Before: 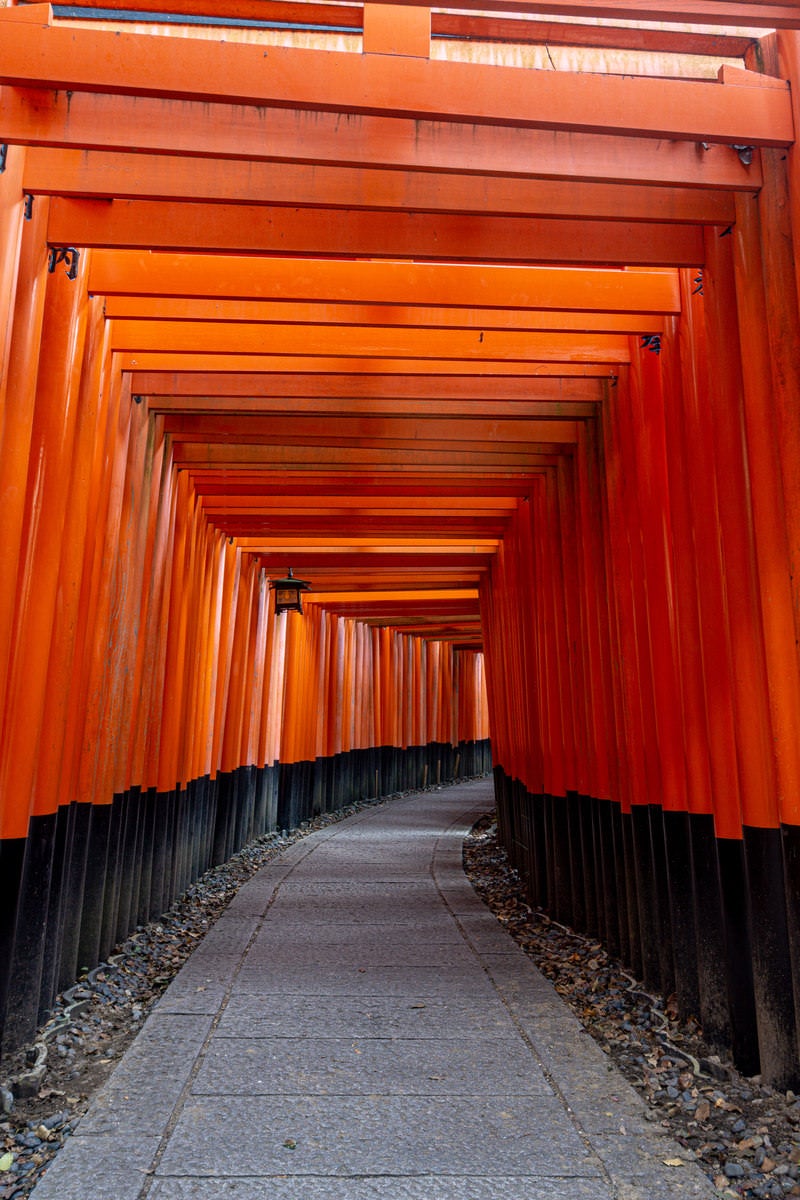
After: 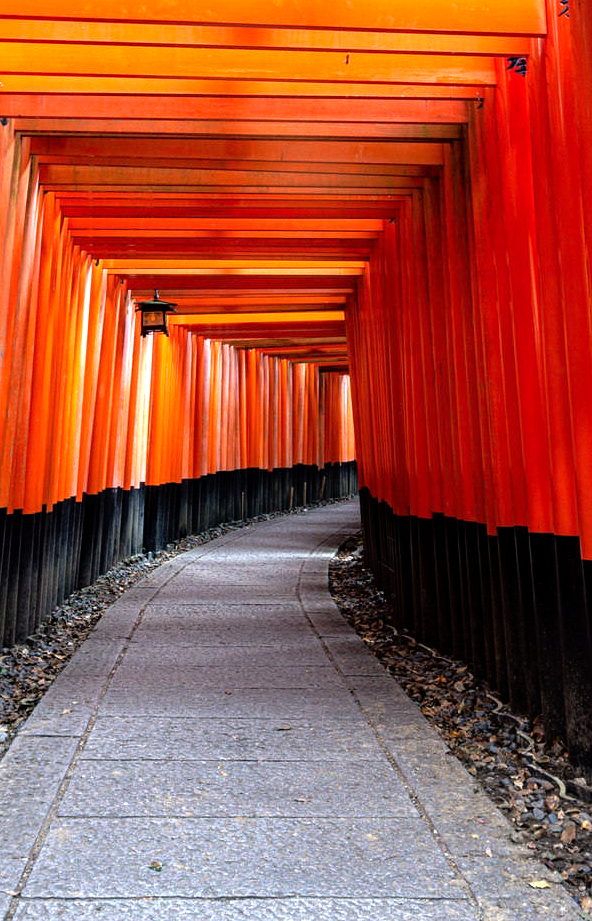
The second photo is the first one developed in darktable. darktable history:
crop: left 16.829%, top 23.214%, right 9.096%
exposure: exposure 0.153 EV, compensate highlight preservation false
tone equalizer: -8 EV -1.05 EV, -7 EV -1.05 EV, -6 EV -0.887 EV, -5 EV -0.584 EV, -3 EV 0.56 EV, -2 EV 0.86 EV, -1 EV 0.993 EV, +0 EV 1.06 EV
base curve: curves: ch0 [(0, 0) (0.303, 0.277) (1, 1)], preserve colors none
